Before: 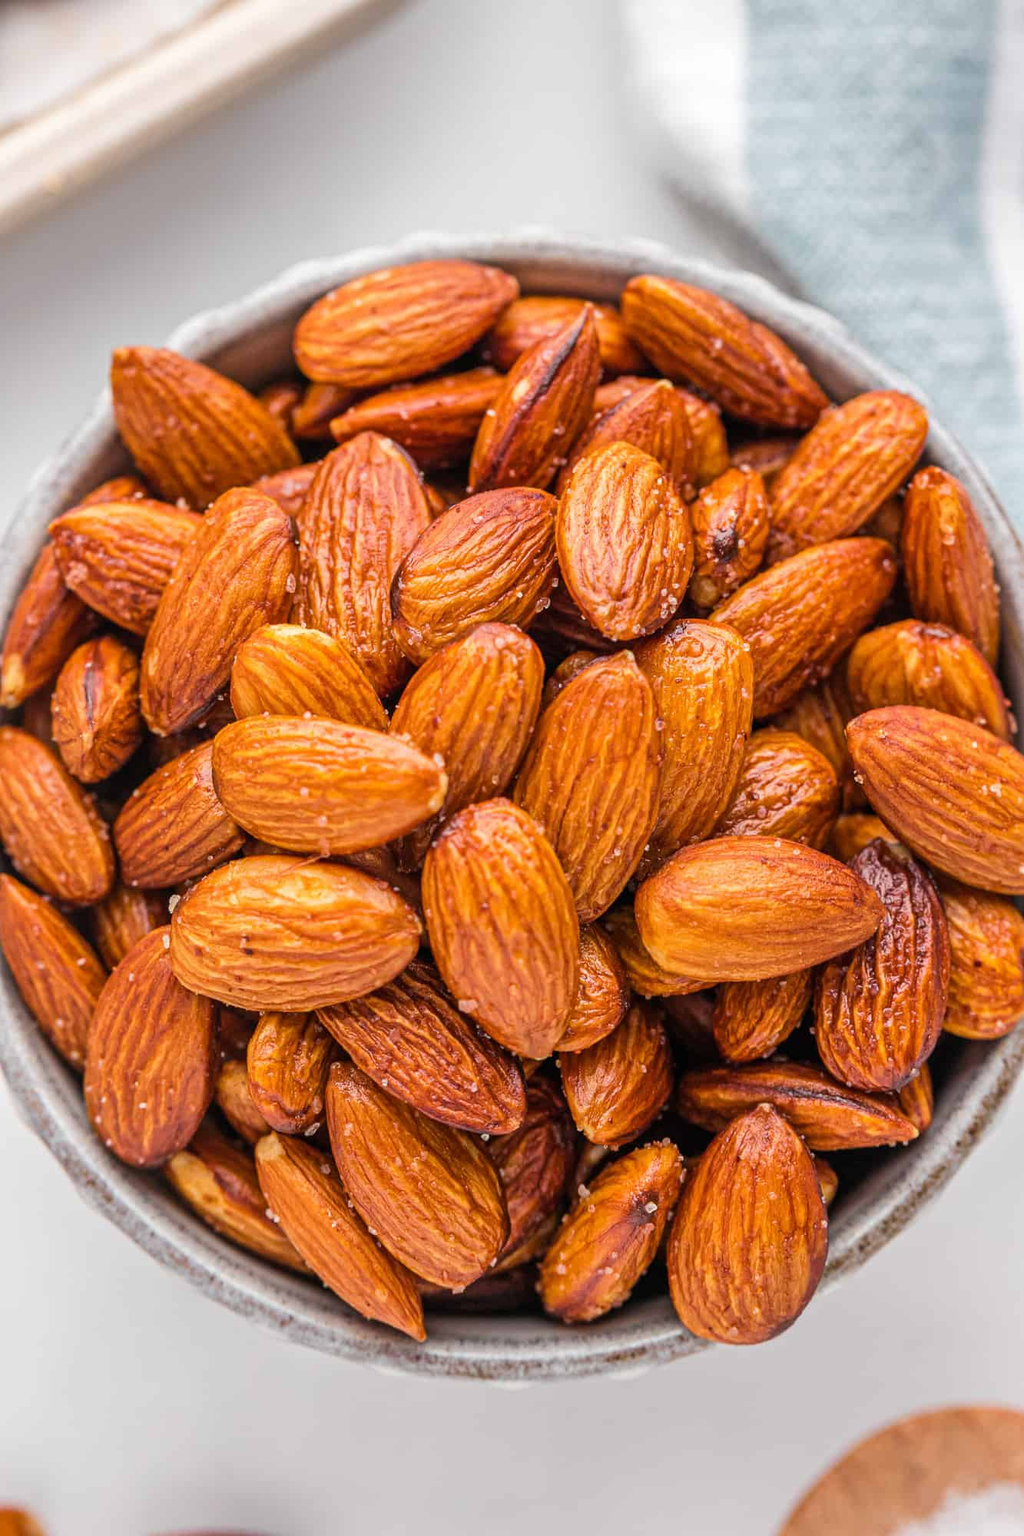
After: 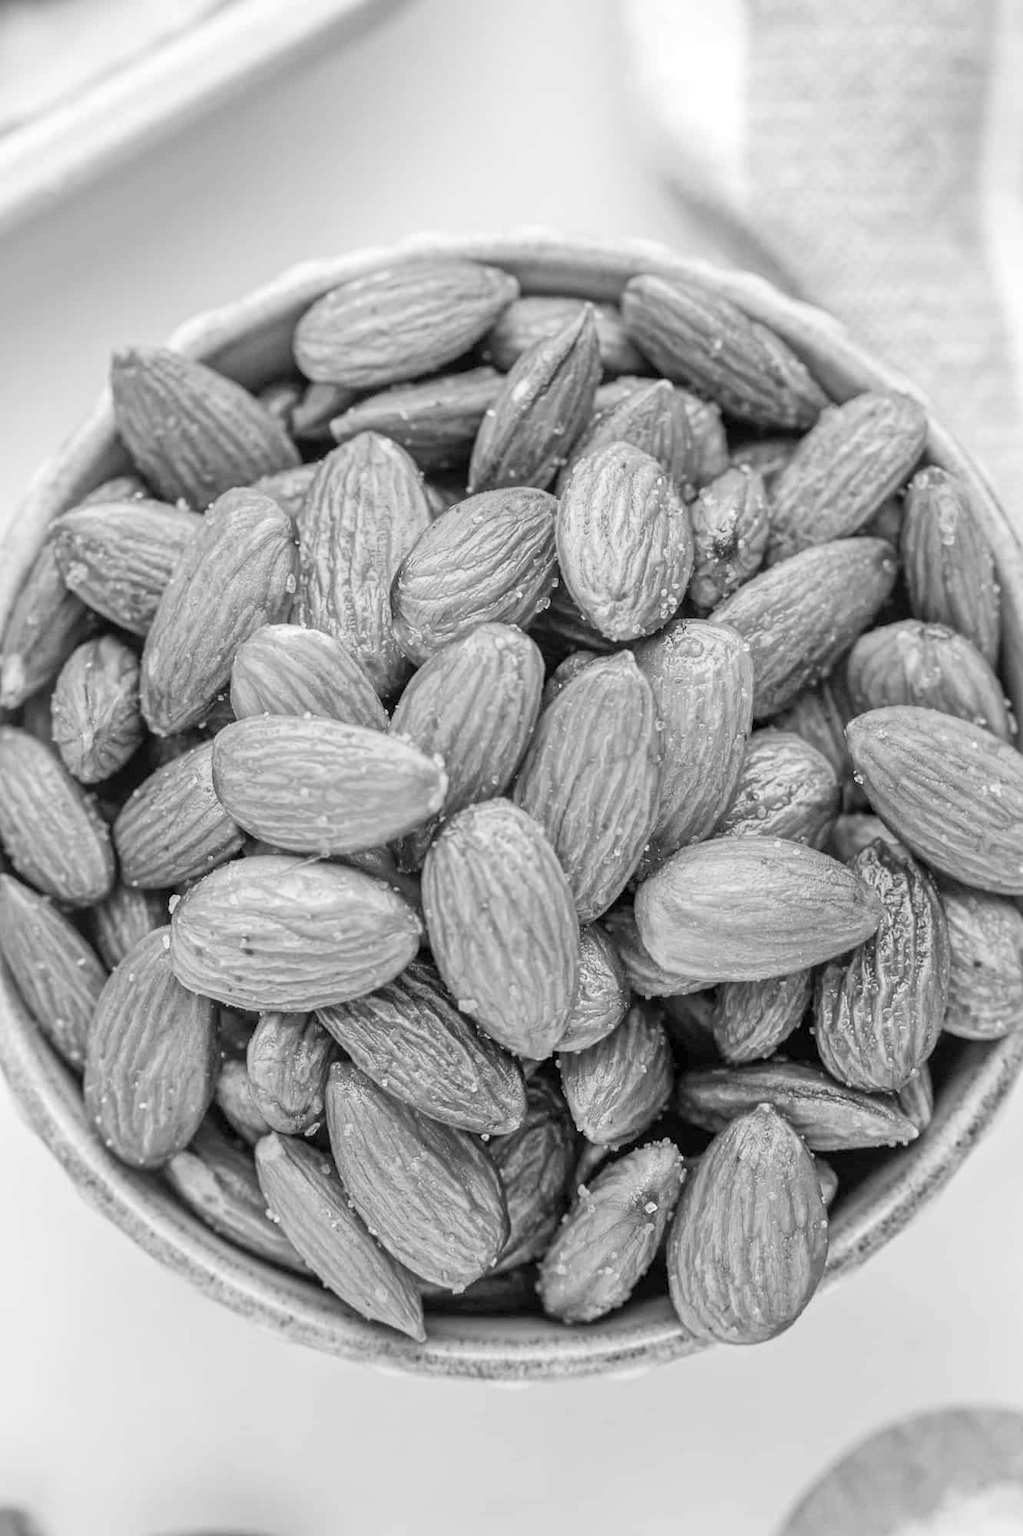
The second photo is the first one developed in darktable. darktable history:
contrast brightness saturation: saturation -1
levels: levels [0, 0.43, 0.984]
exposure: black level correction 0.001, compensate highlight preservation false
